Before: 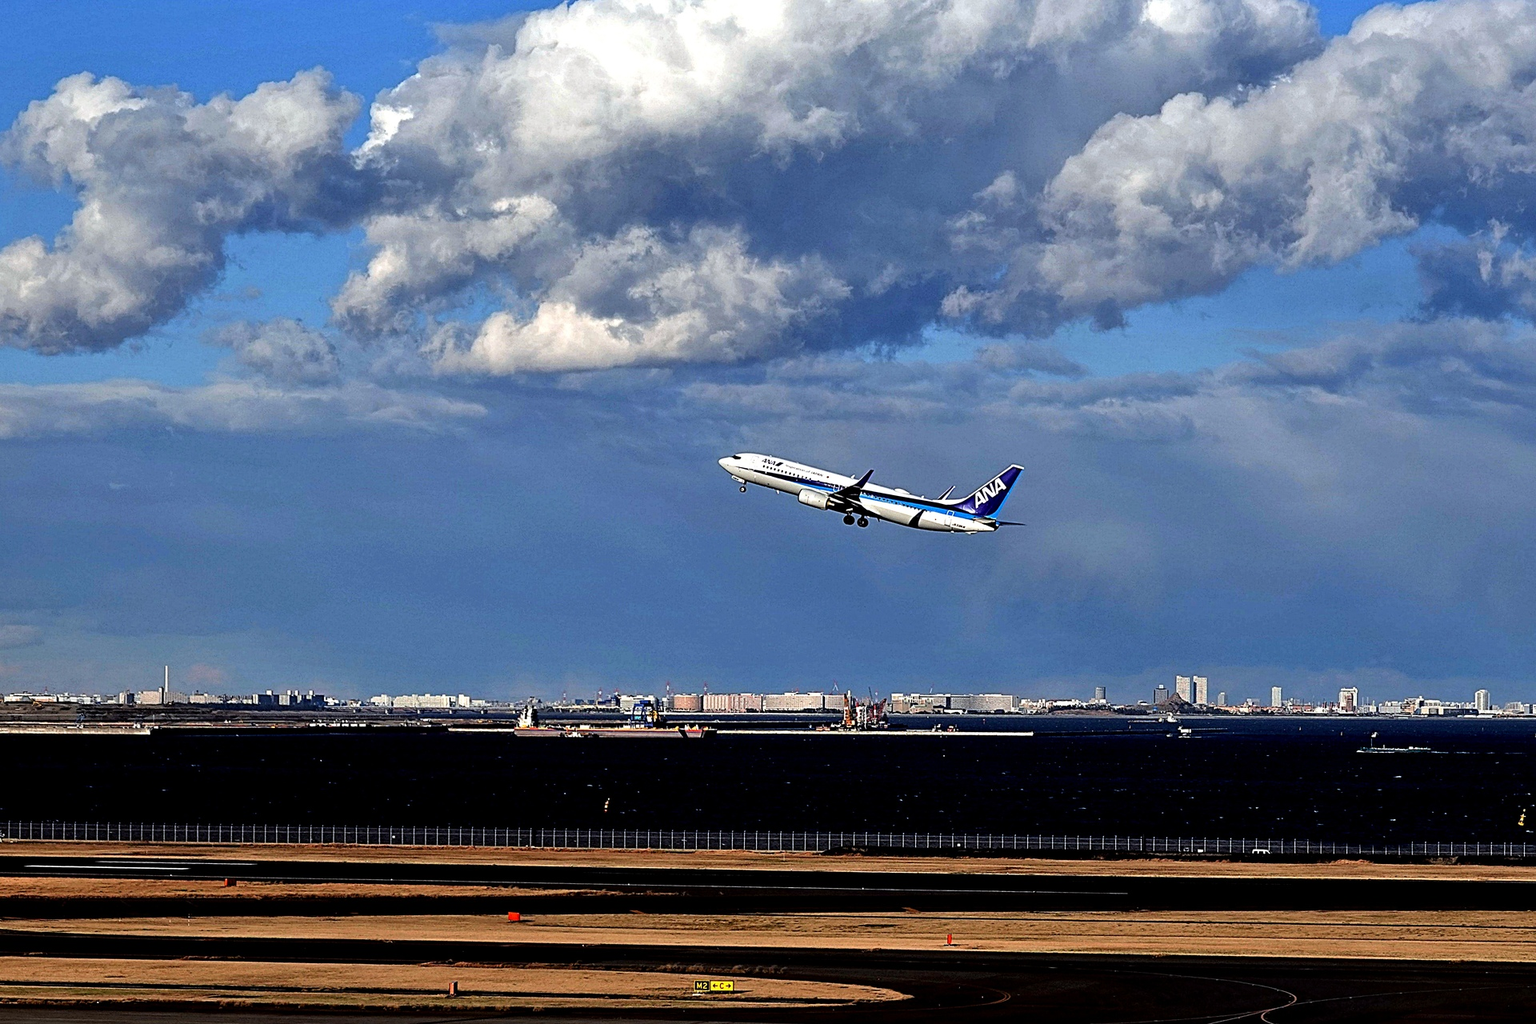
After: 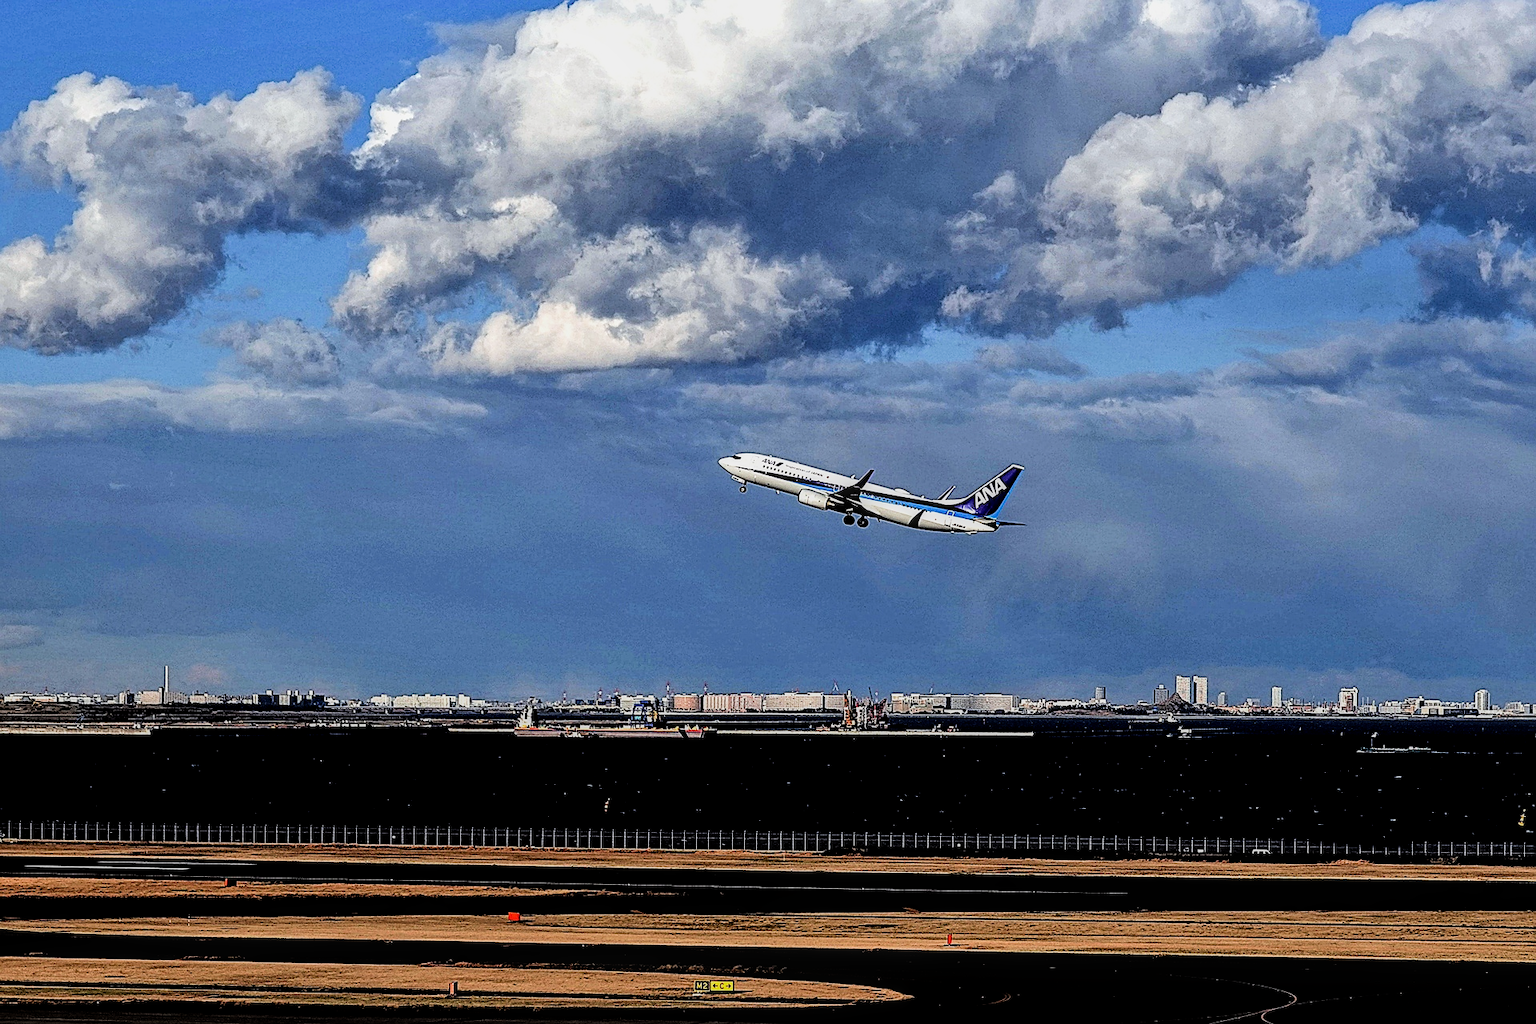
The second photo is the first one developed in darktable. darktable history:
local contrast: on, module defaults
sharpen: radius 0.974, amount 0.615
filmic rgb: black relative exposure -4.99 EV, white relative exposure 3.98 EV, threshold 2.95 EV, hardness 2.88, contrast 1.387, enable highlight reconstruction true
